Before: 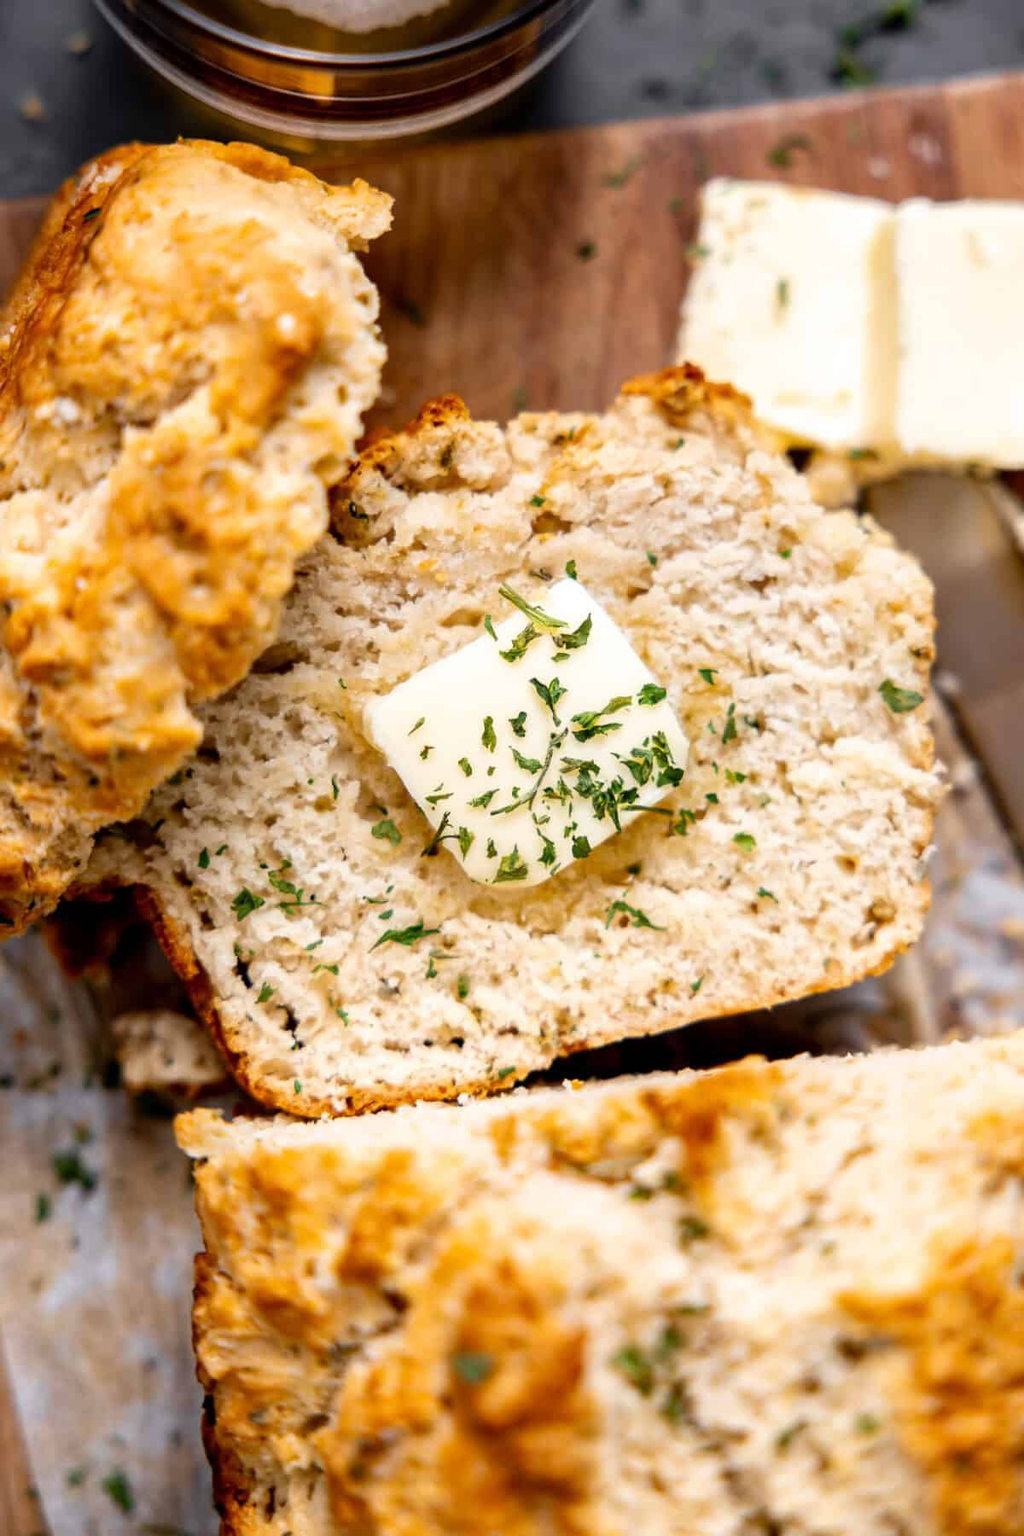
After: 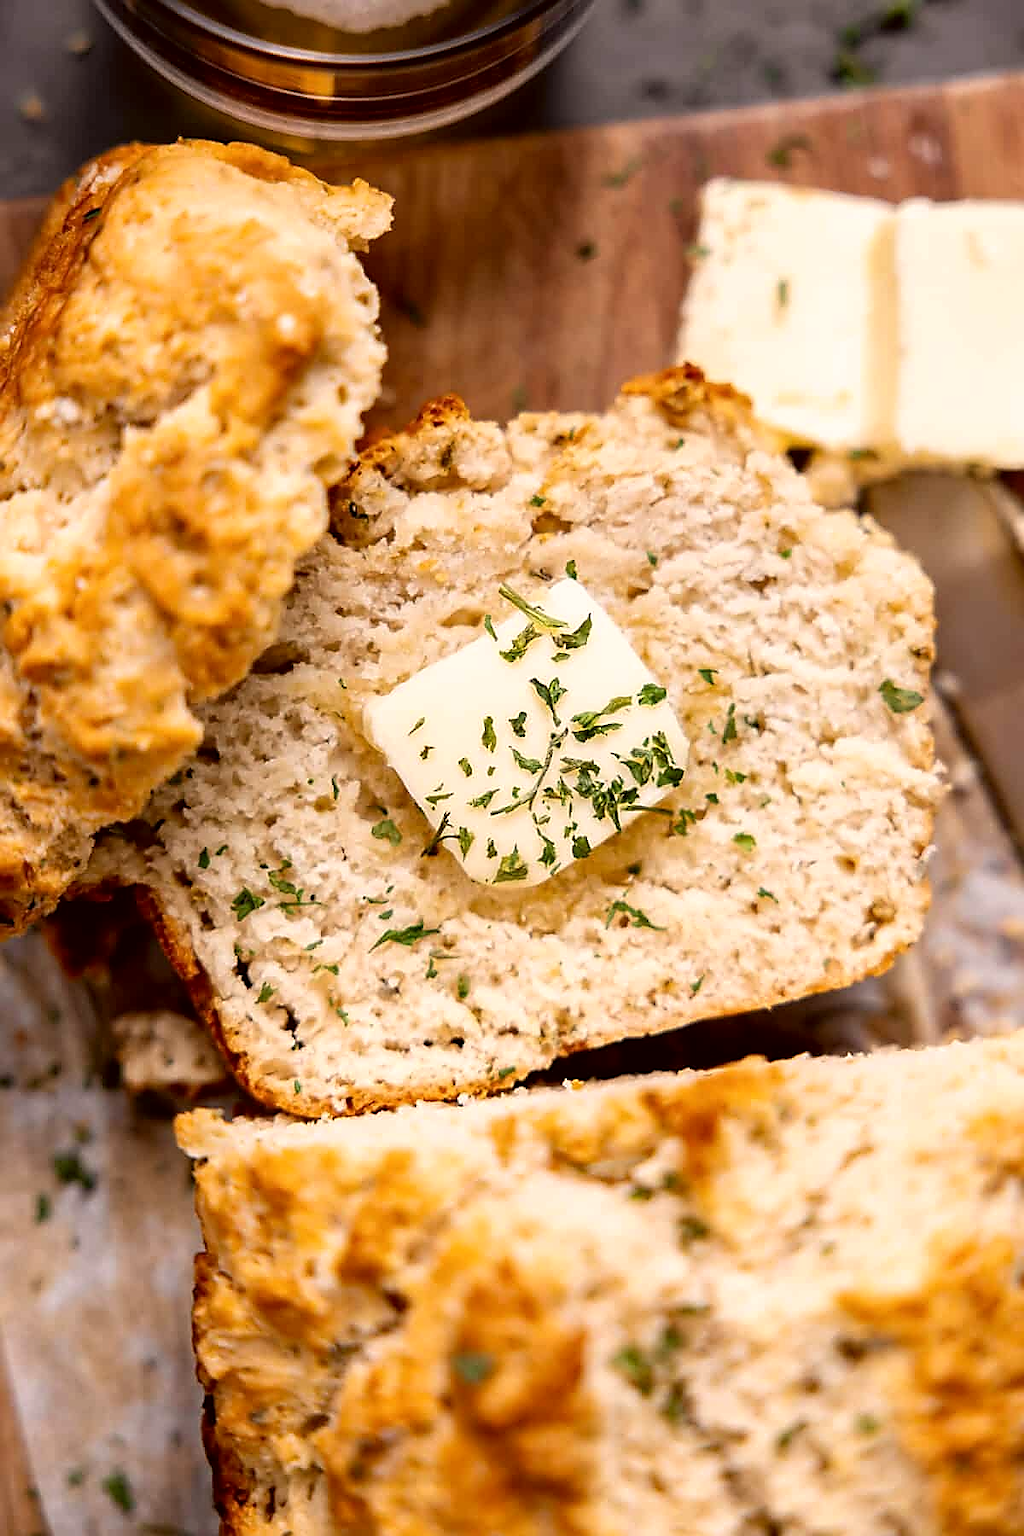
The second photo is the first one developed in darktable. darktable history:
sharpen: radius 1.4, amount 1.25, threshold 0.7
color correction: highlights a* 6.27, highlights b* 8.19, shadows a* 5.94, shadows b* 7.23, saturation 0.9
